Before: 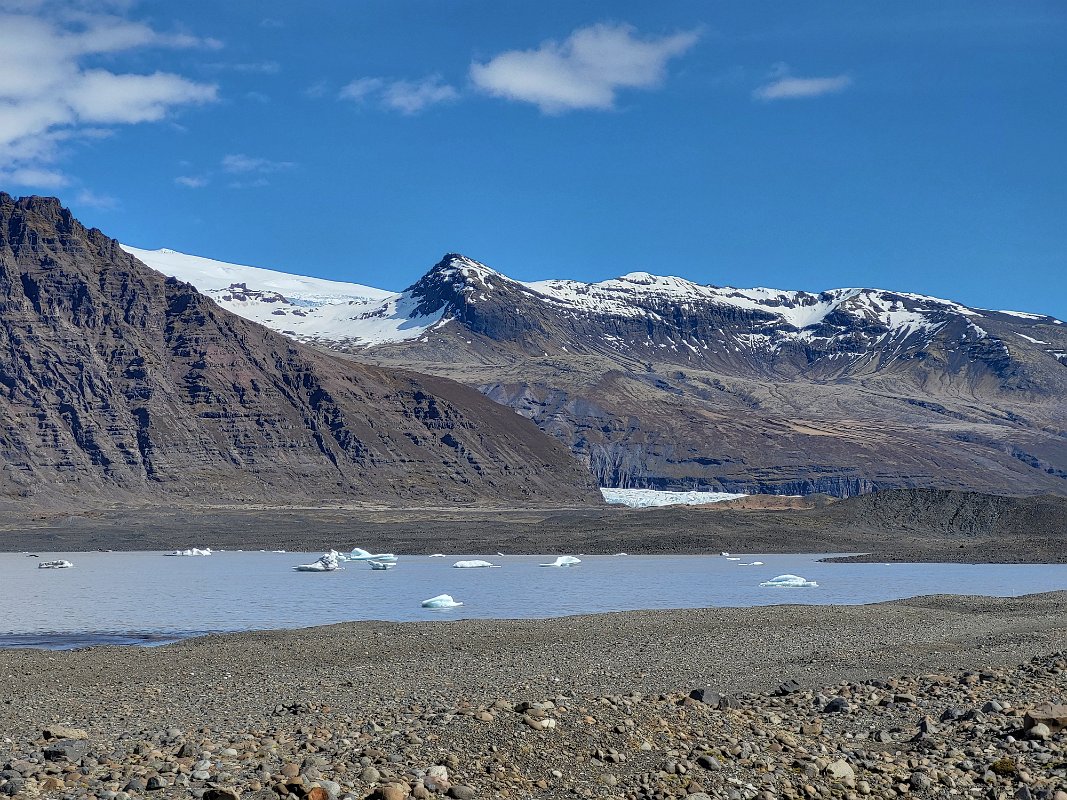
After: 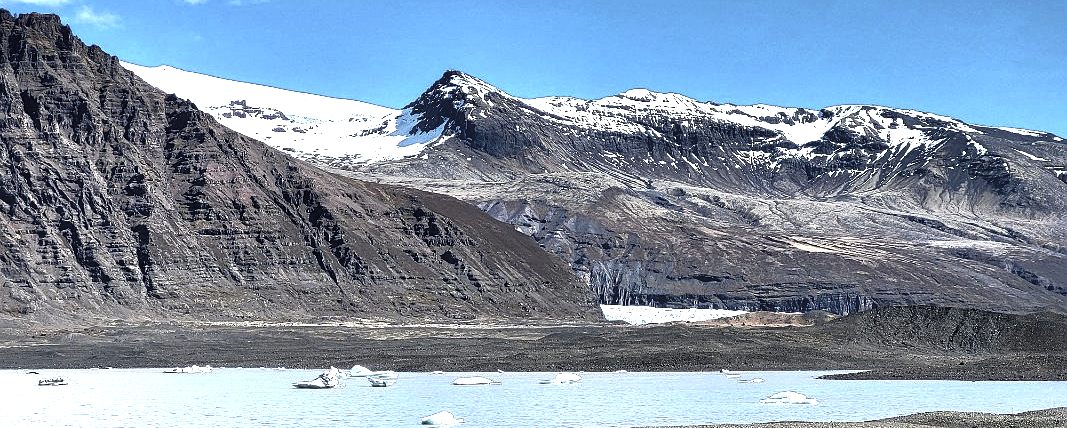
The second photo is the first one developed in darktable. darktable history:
contrast brightness saturation: saturation -0.17
crop and rotate: top 23.043%, bottom 23.437%
levels: levels [0, 0.618, 1]
exposure: black level correction 0, exposure 1.5 EV, compensate exposure bias true, compensate highlight preservation false
